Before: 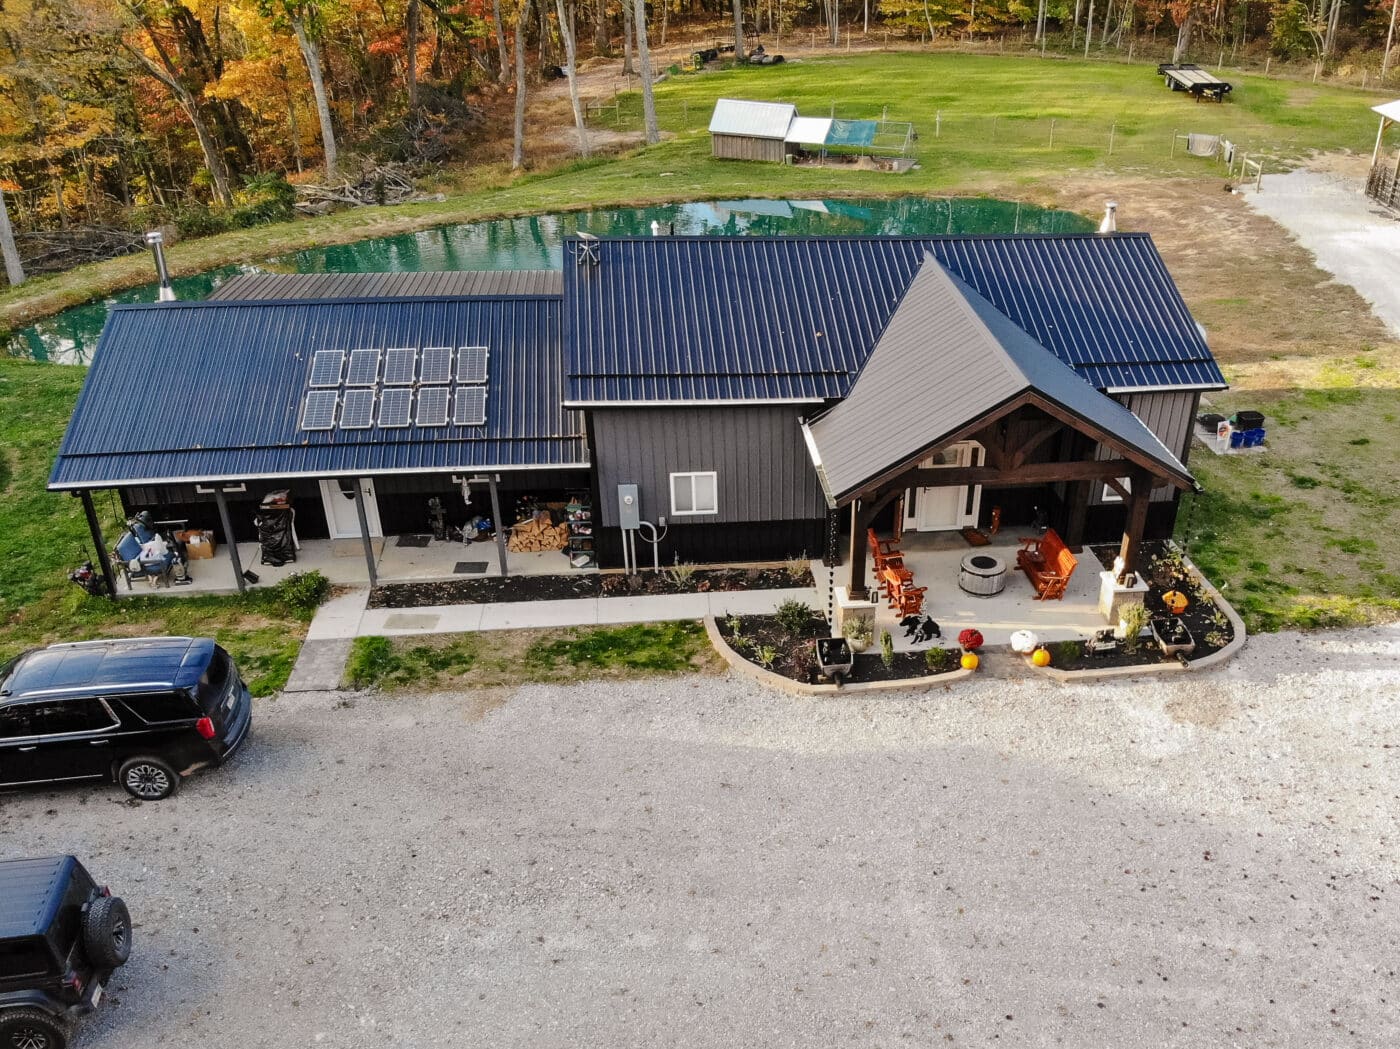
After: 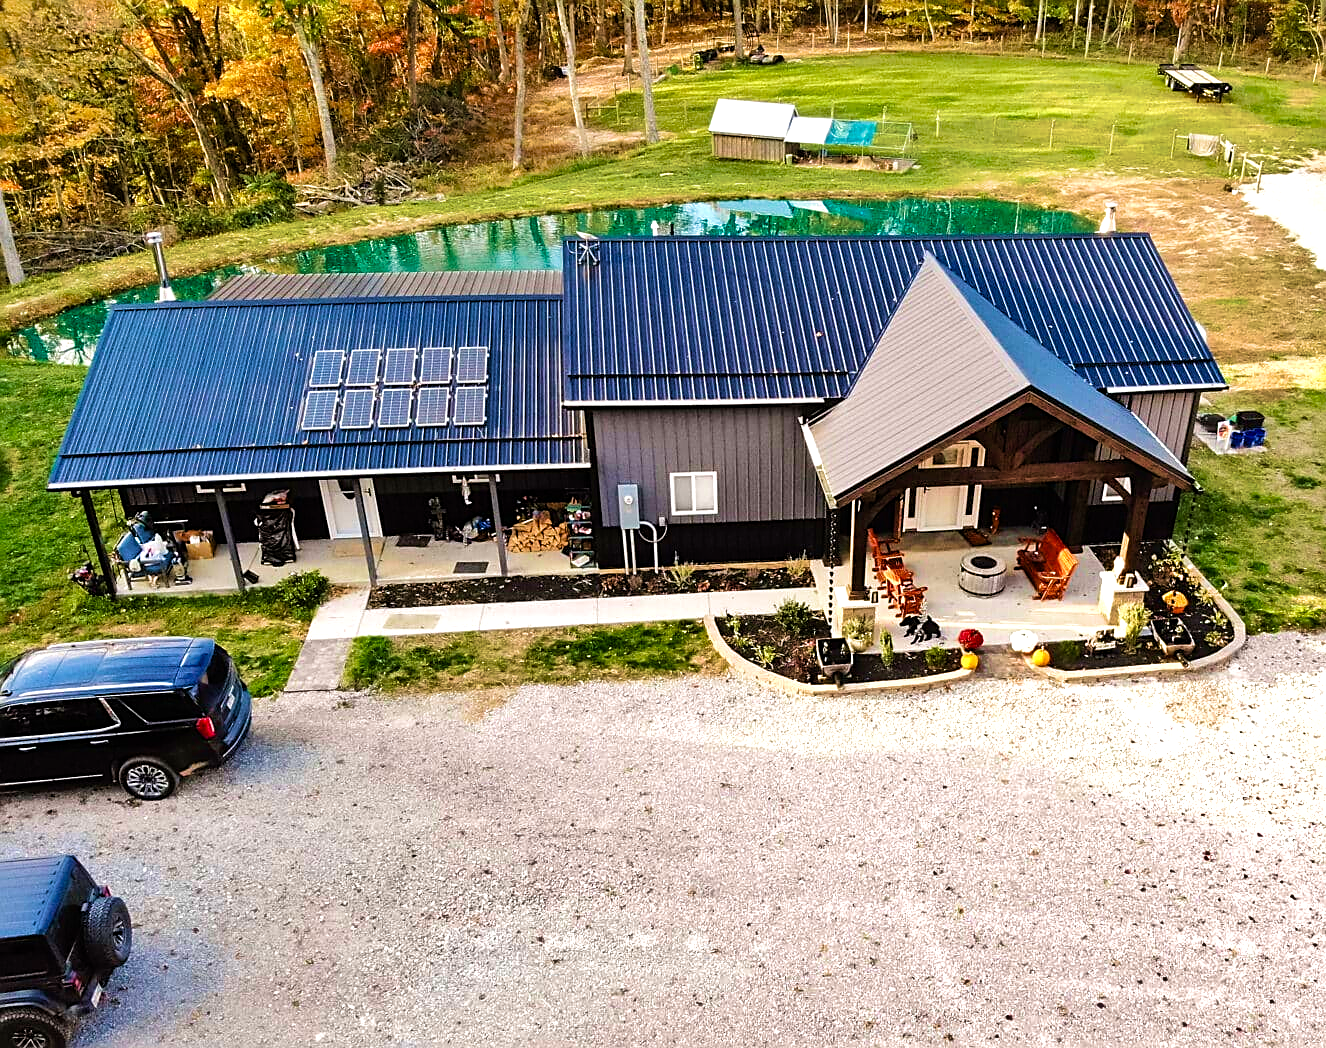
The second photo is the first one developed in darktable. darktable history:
shadows and highlights: shadows 58.25, soften with gaussian
crop and rotate: right 5.238%
sharpen: on, module defaults
velvia: strength 74.2%
color balance rgb: perceptual saturation grading › global saturation 27.561%, perceptual saturation grading › highlights -24.812%, perceptual saturation grading › shadows 24.757%
tone equalizer: -8 EV -0.785 EV, -7 EV -0.715 EV, -6 EV -0.628 EV, -5 EV -0.378 EV, -3 EV 0.403 EV, -2 EV 0.6 EV, -1 EV 0.684 EV, +0 EV 0.778 EV
